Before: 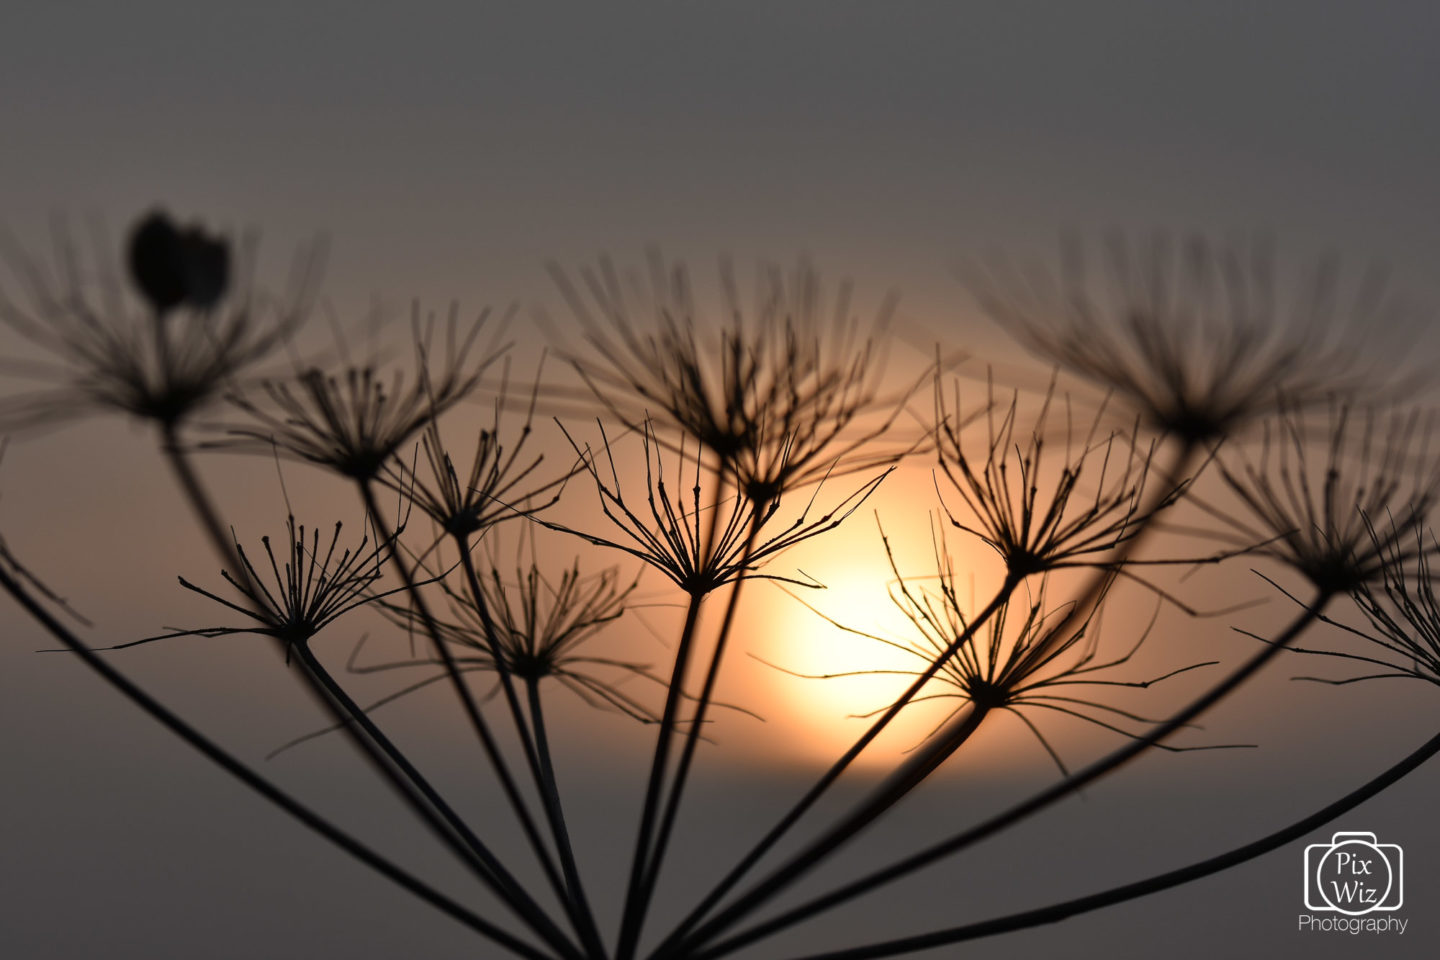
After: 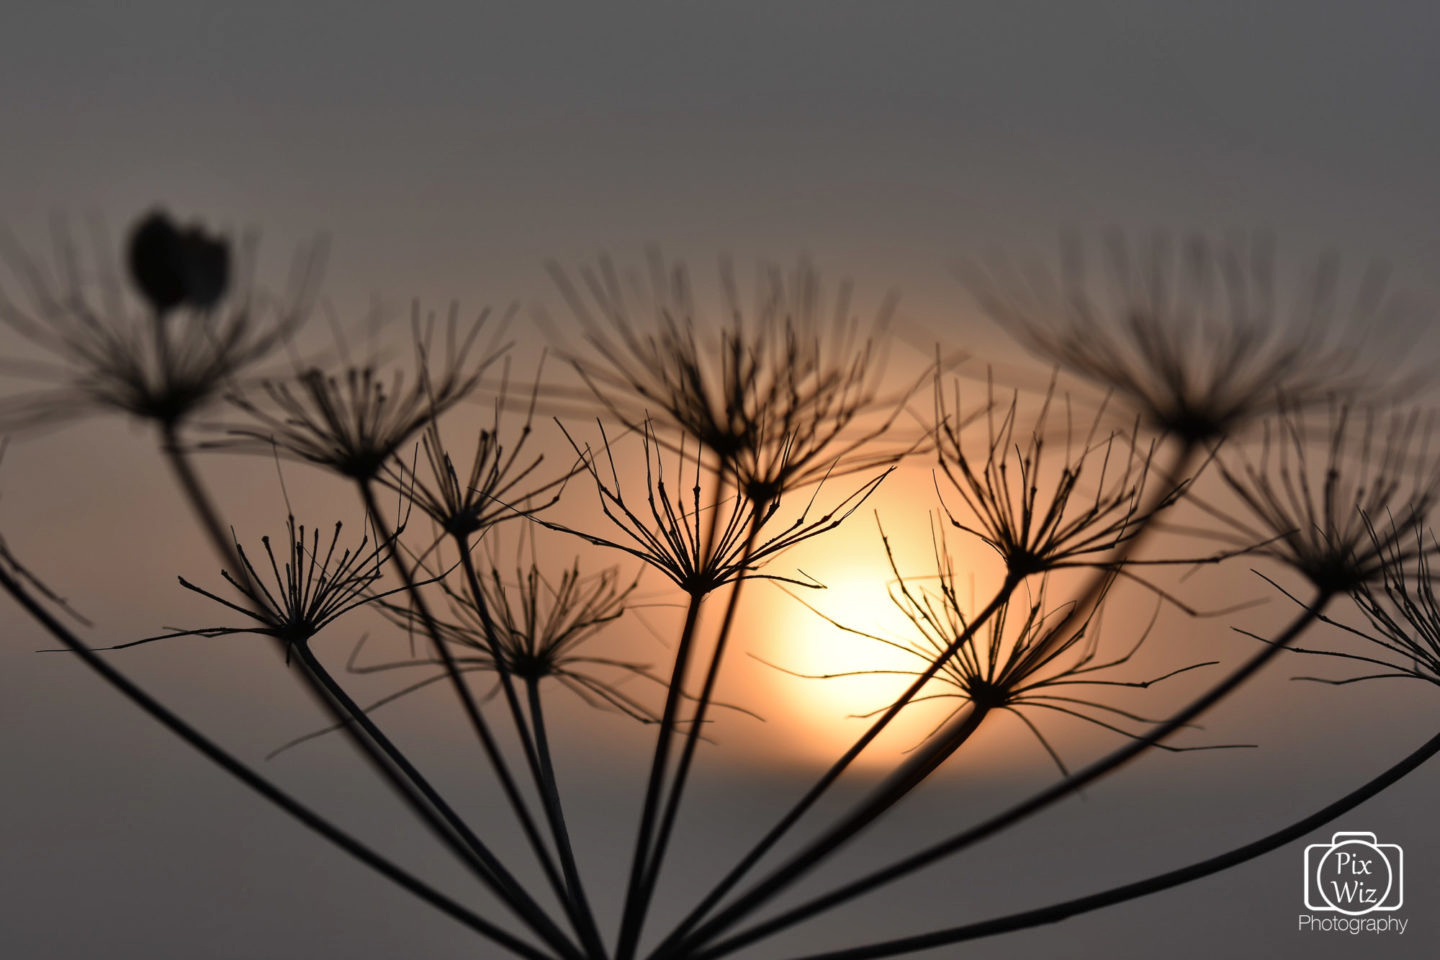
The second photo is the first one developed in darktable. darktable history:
shadows and highlights: radius 107.46, shadows 40.68, highlights -72.57, low approximation 0.01, soften with gaussian
